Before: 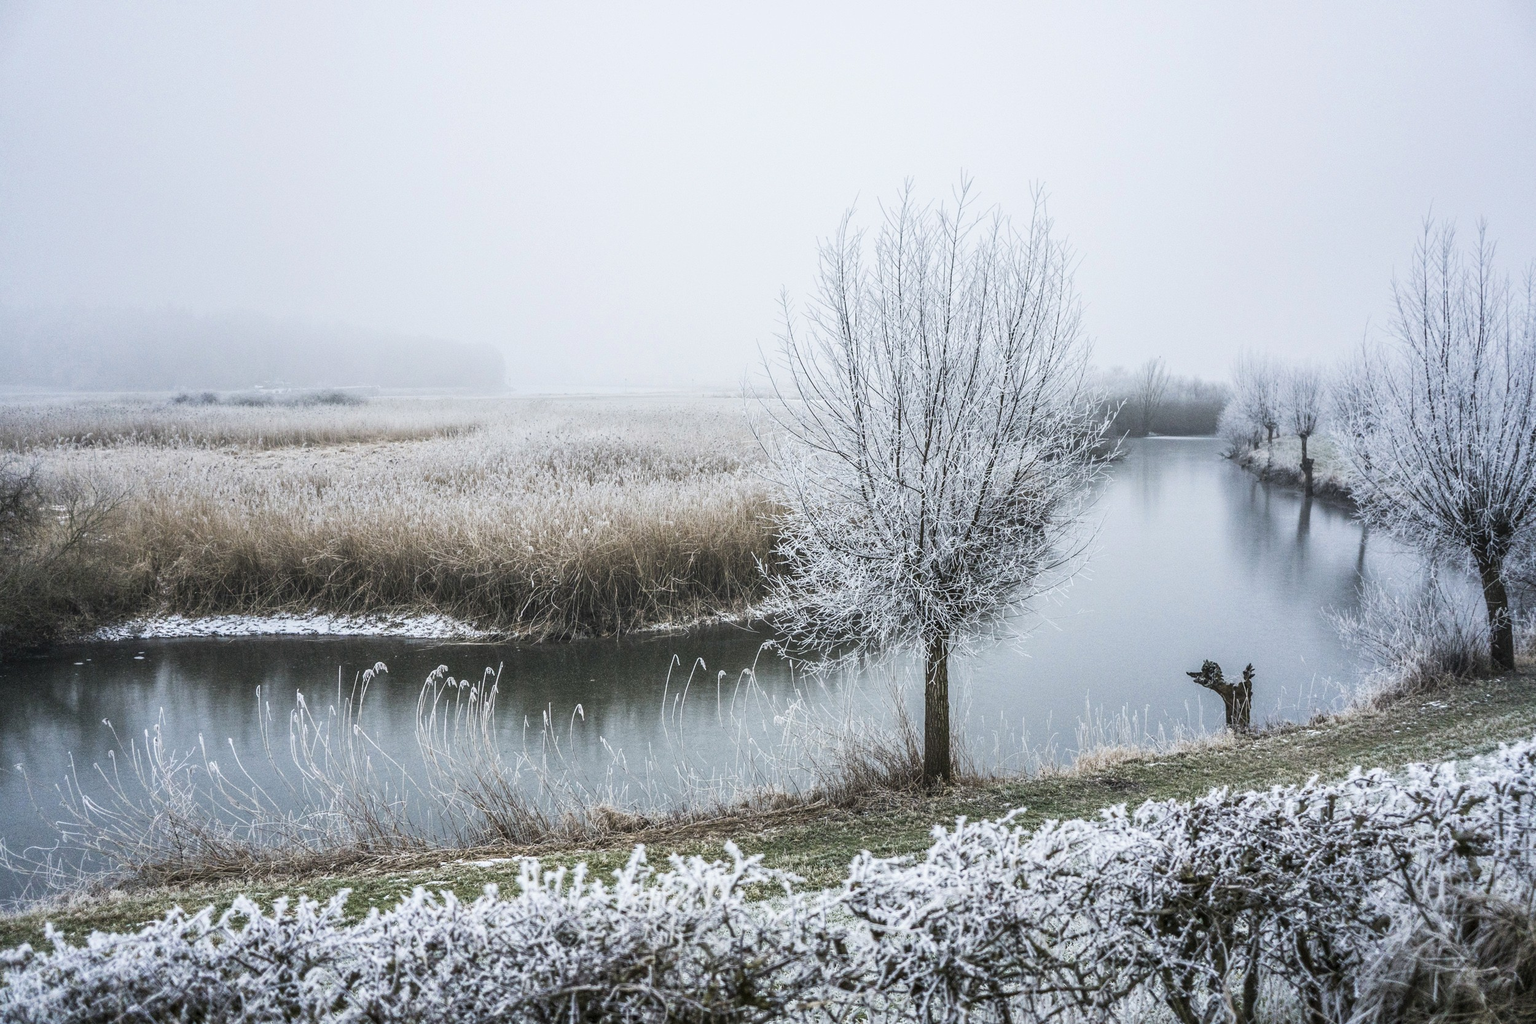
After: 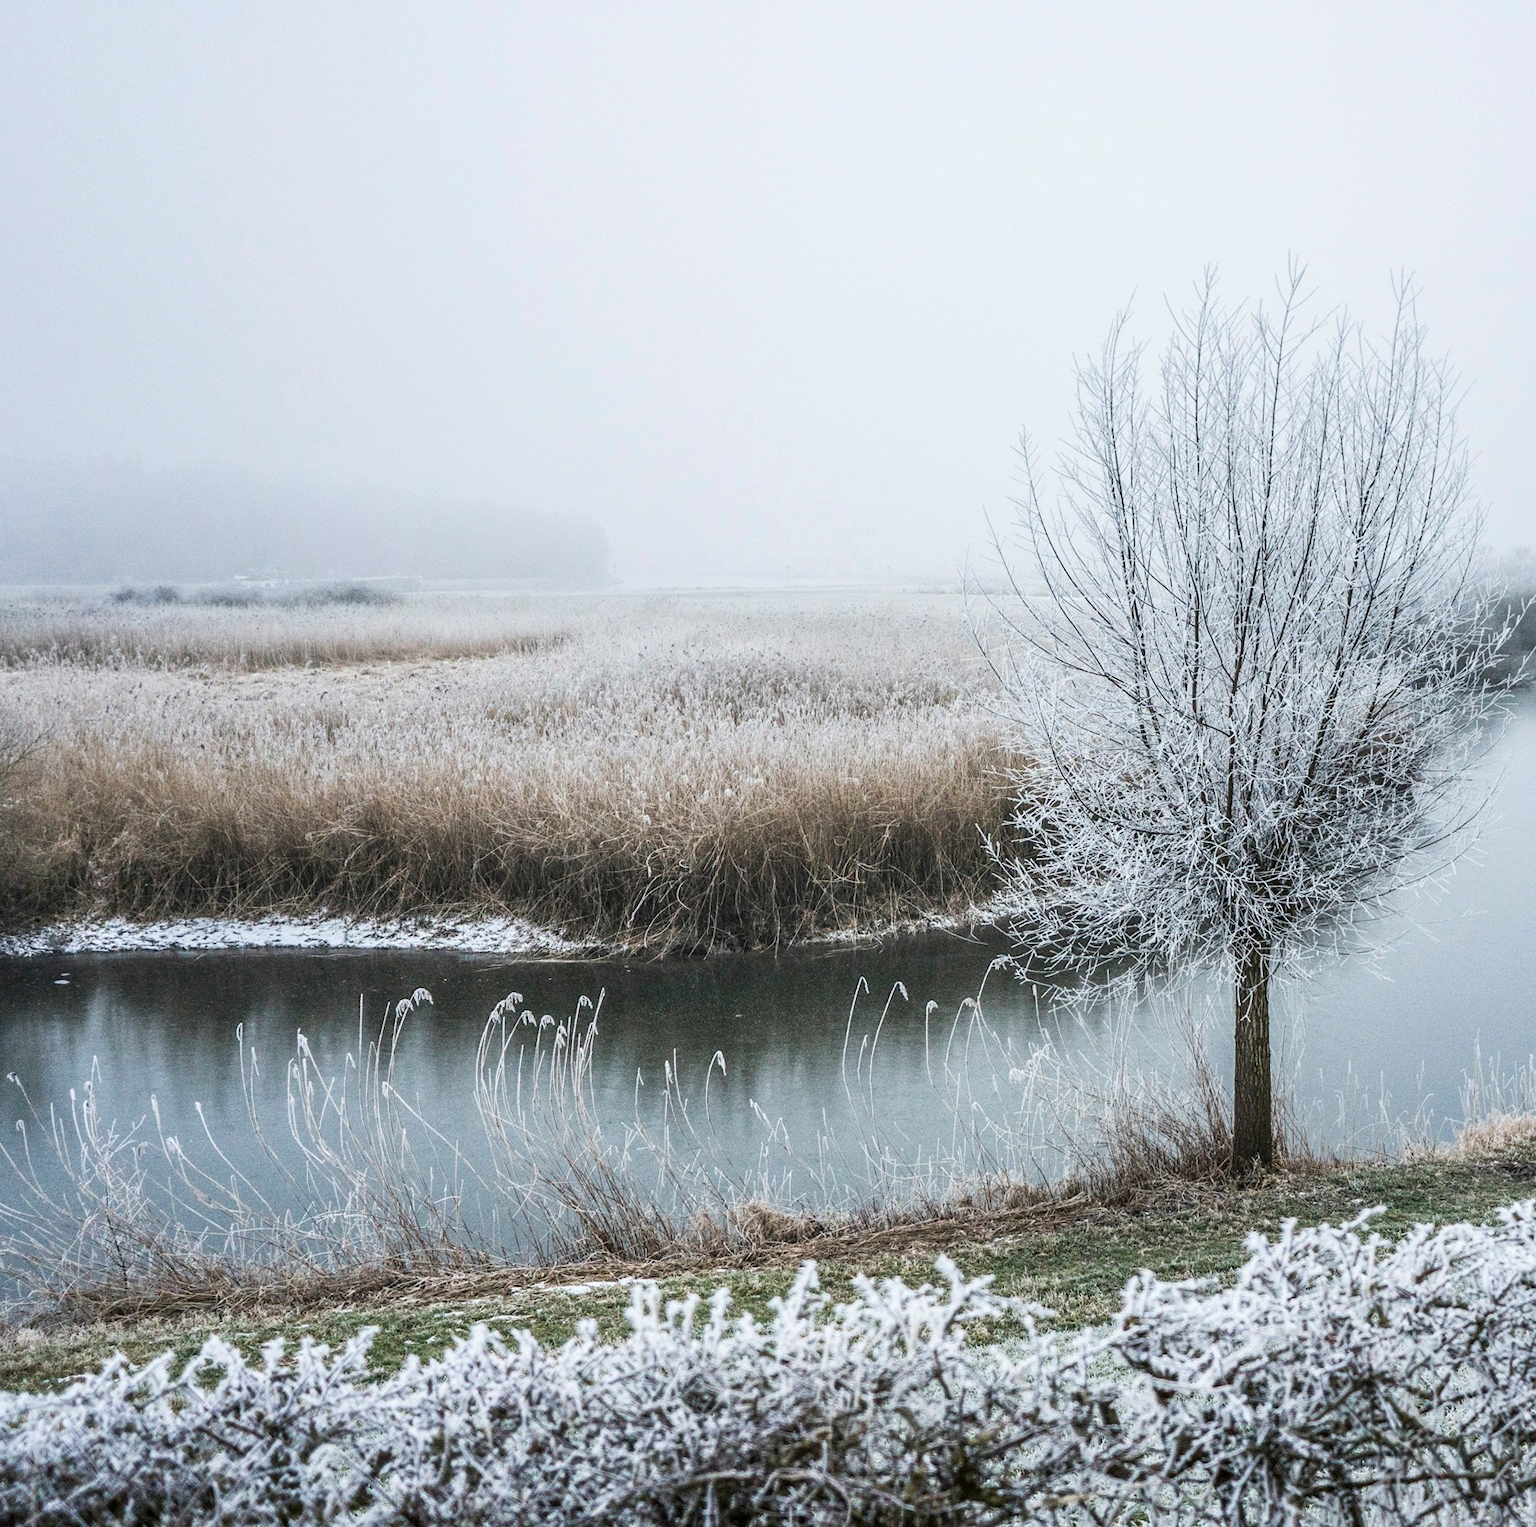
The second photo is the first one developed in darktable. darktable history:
crop and rotate: left 6.419%, right 26.569%
